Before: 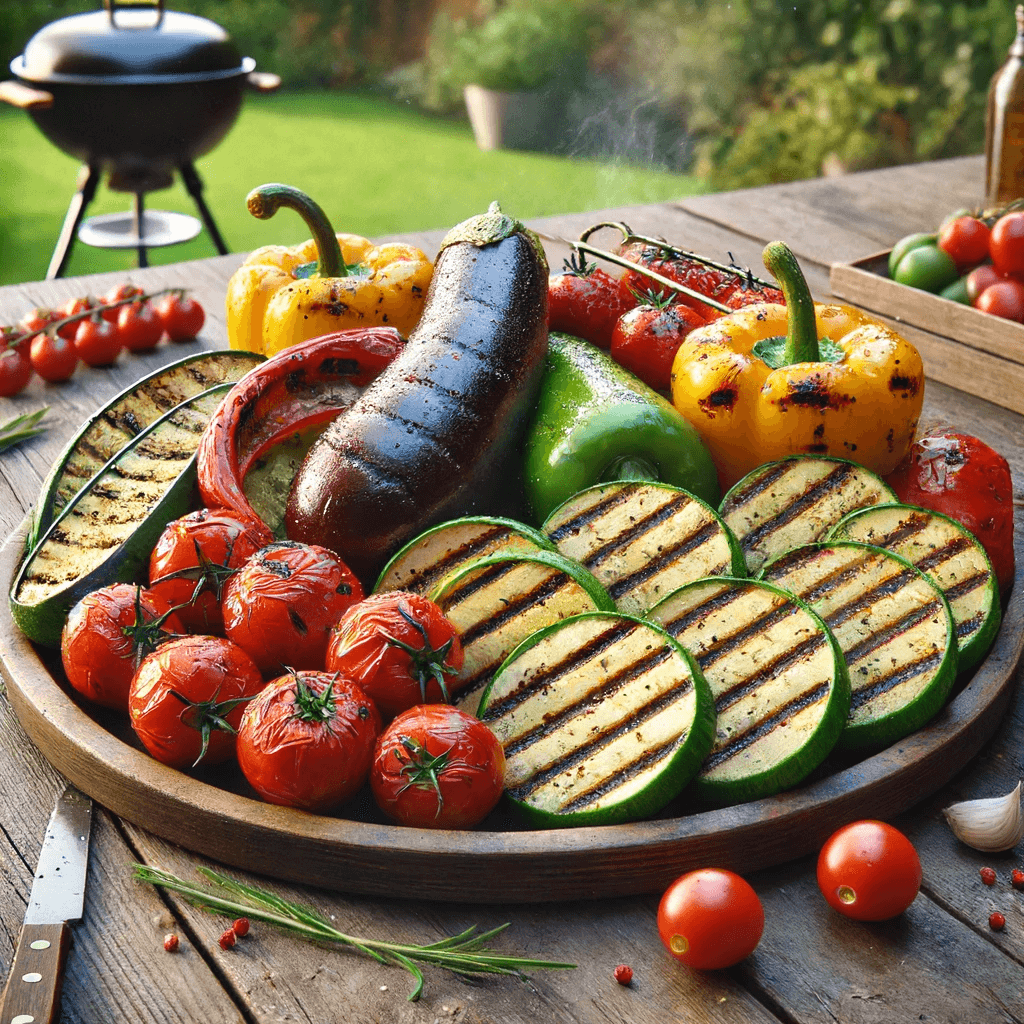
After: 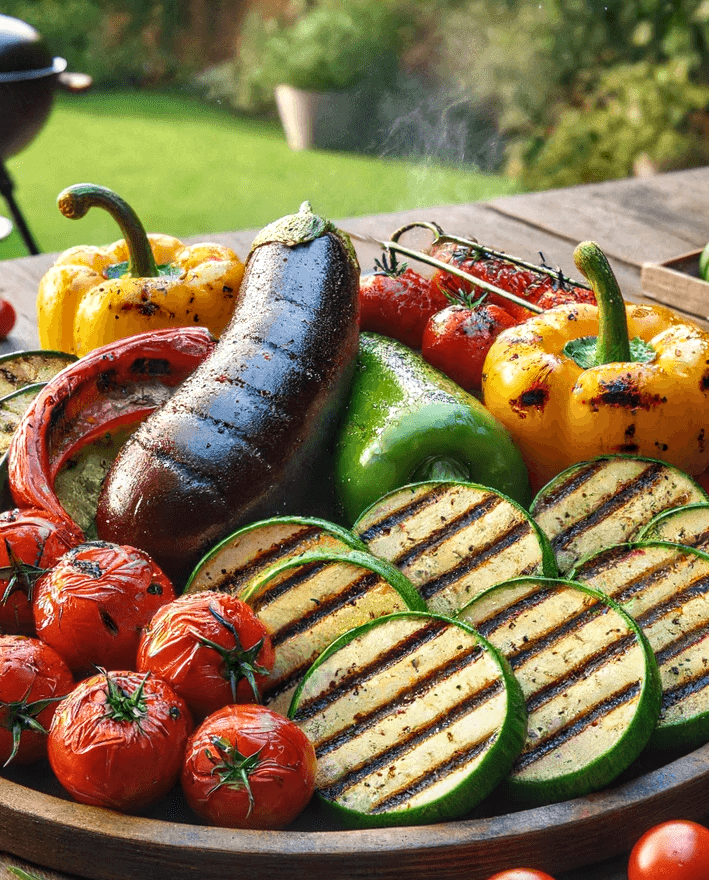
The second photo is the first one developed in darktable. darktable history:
crop: left 18.519%, right 12.227%, bottom 14.036%
local contrast: on, module defaults
